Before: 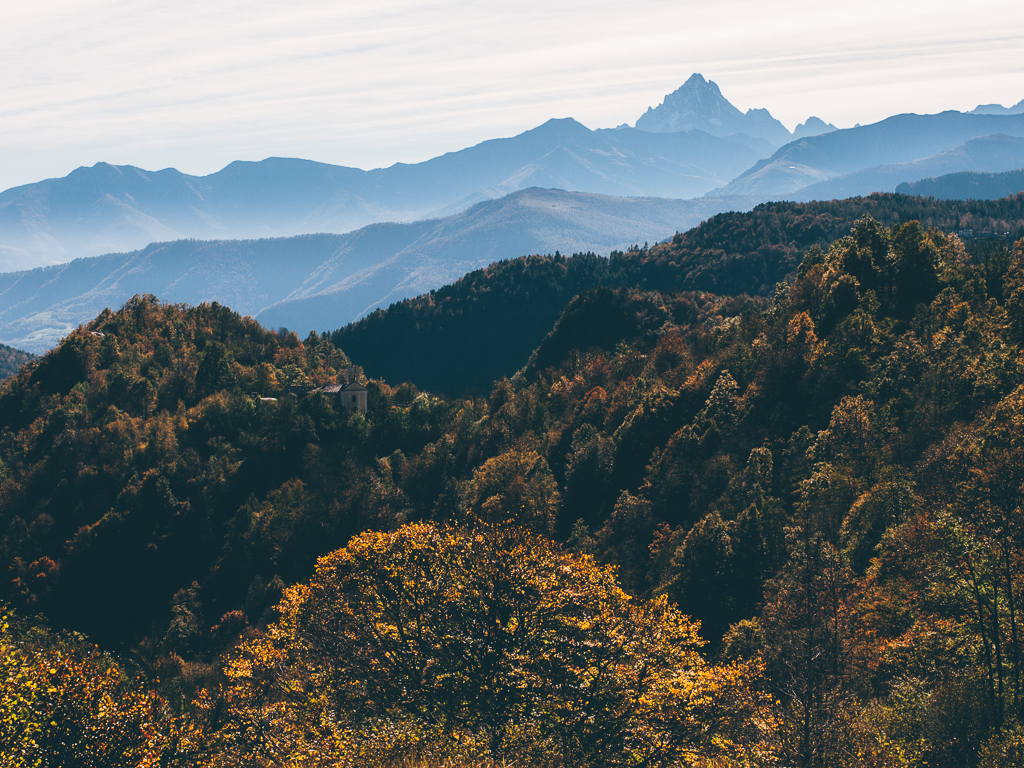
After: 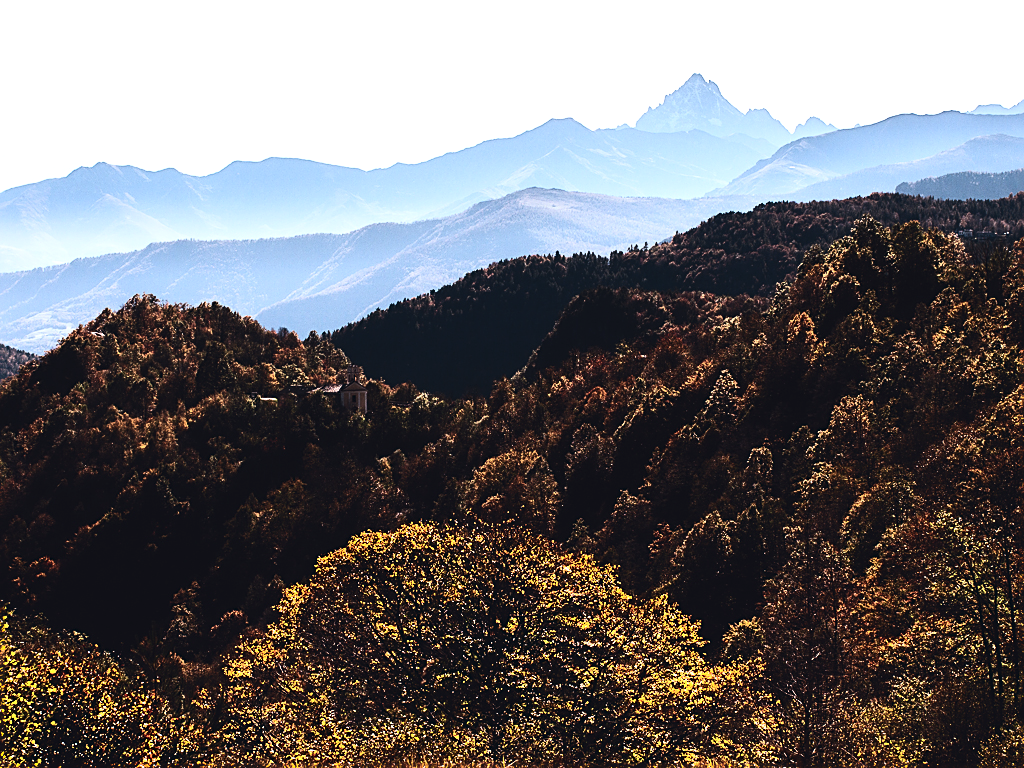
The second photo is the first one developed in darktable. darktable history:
sharpen: on, module defaults
contrast brightness saturation: contrast 0.28
rgb levels: mode RGB, independent channels, levels [[0, 0.474, 1], [0, 0.5, 1], [0, 0.5, 1]]
tone equalizer: -8 EV -0.75 EV, -7 EV -0.7 EV, -6 EV -0.6 EV, -5 EV -0.4 EV, -3 EV 0.4 EV, -2 EV 0.6 EV, -1 EV 0.7 EV, +0 EV 0.75 EV, edges refinement/feathering 500, mask exposure compensation -1.57 EV, preserve details no
